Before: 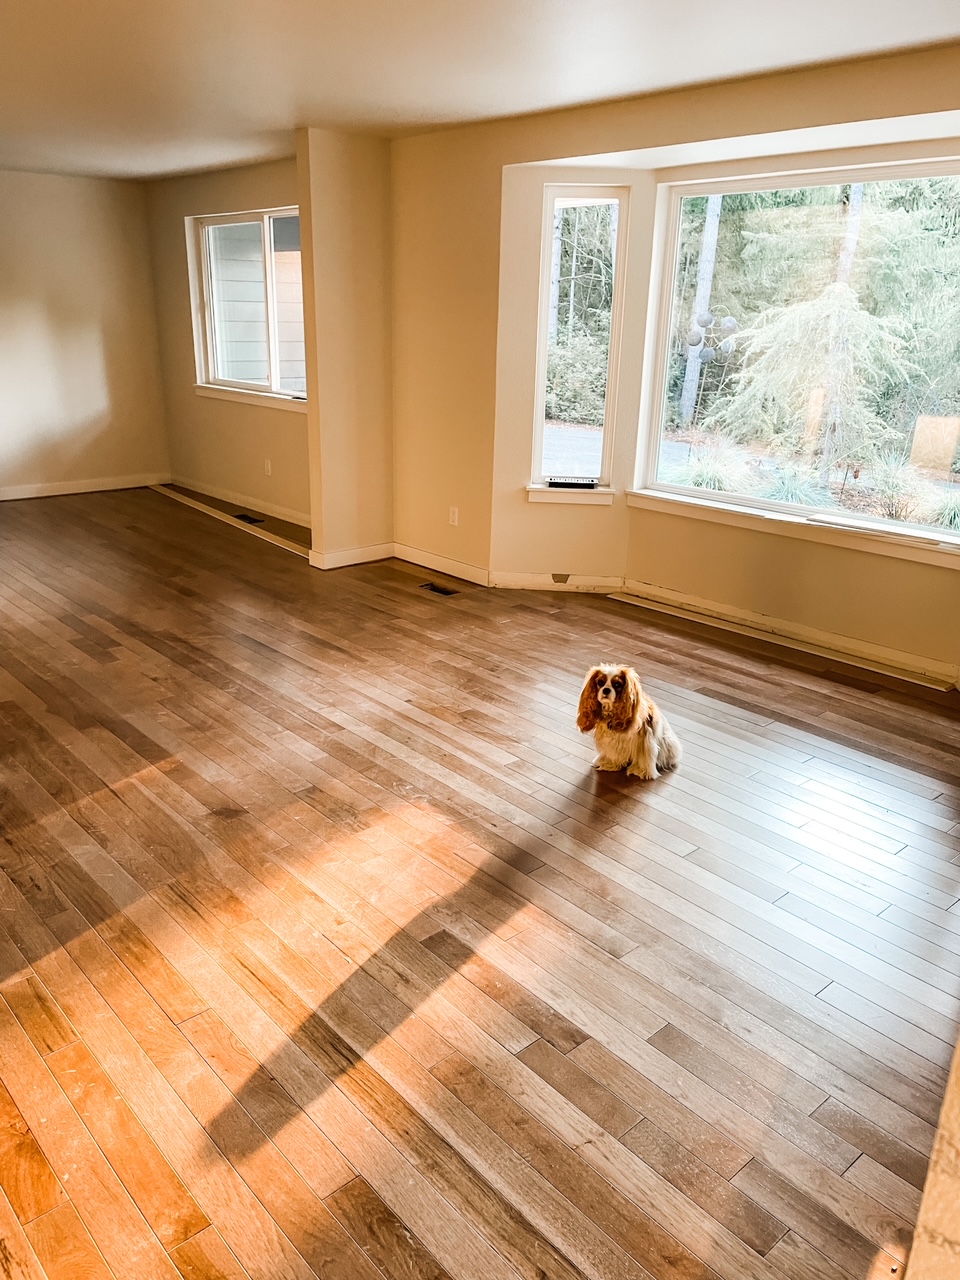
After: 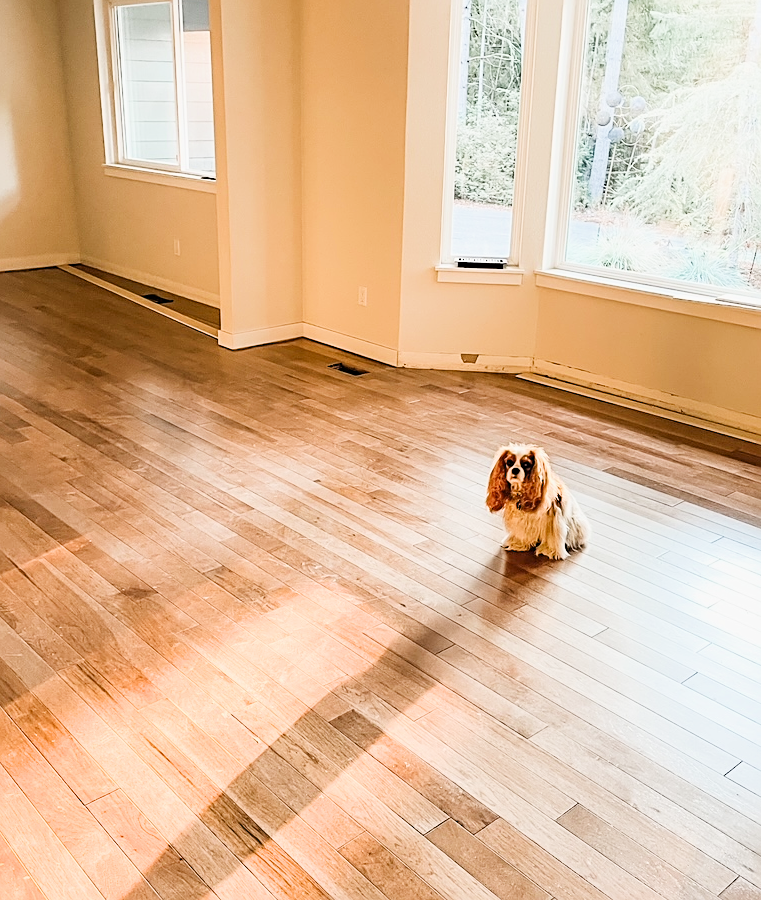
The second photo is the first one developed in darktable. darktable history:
sharpen: on, module defaults
filmic rgb: black relative exposure -7.81 EV, white relative exposure 4.32 EV, threshold 5.97 EV, hardness 3.9, enable highlight reconstruction true
crop: left 9.515%, top 17.215%, right 11.164%, bottom 12.398%
exposure: black level correction 0, exposure 1.2 EV, compensate highlight preservation false
tone equalizer: on, module defaults
